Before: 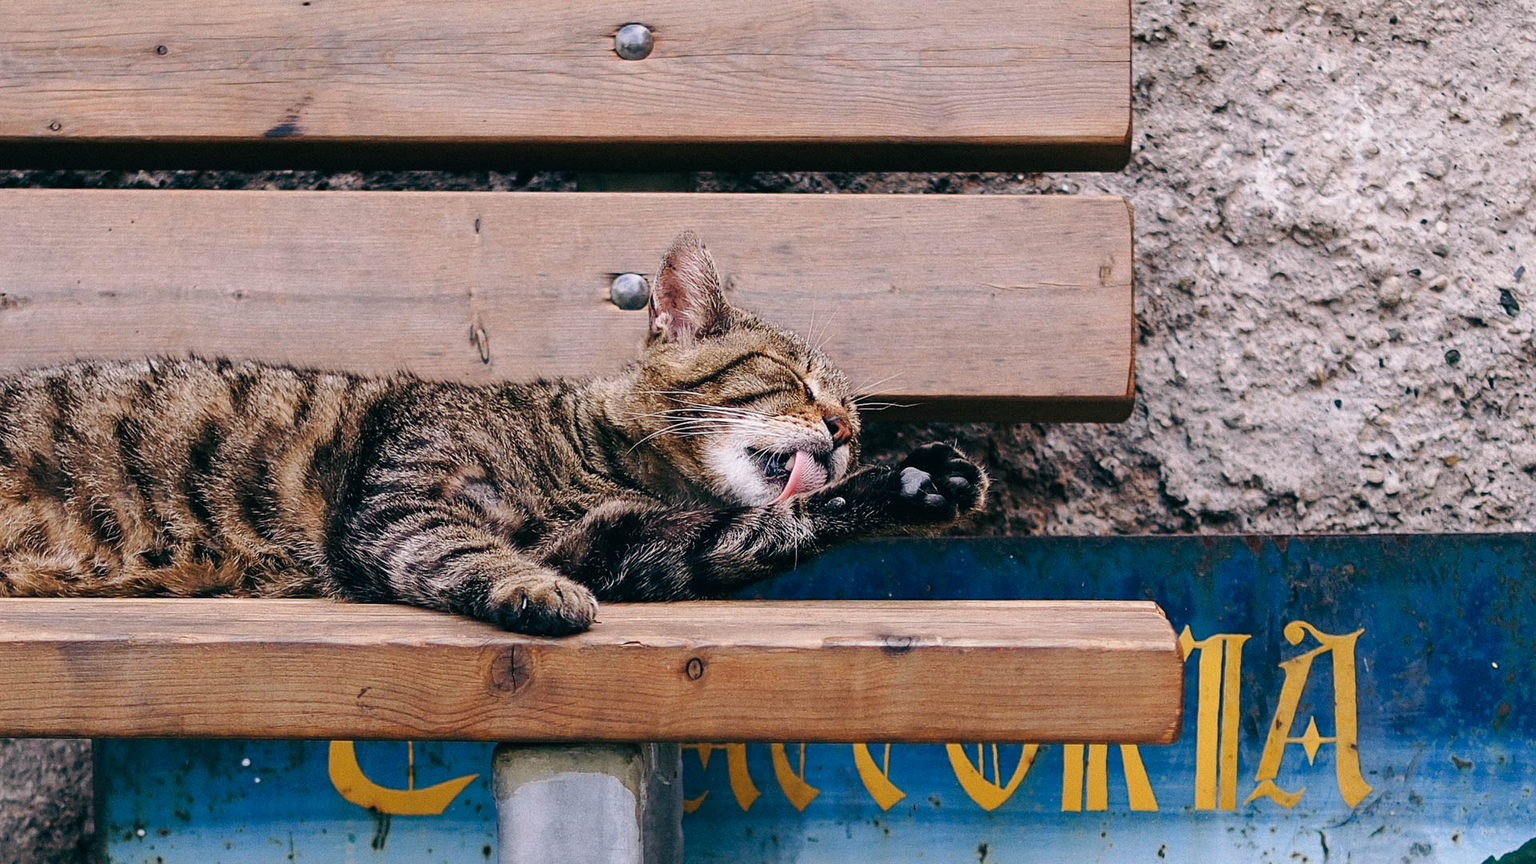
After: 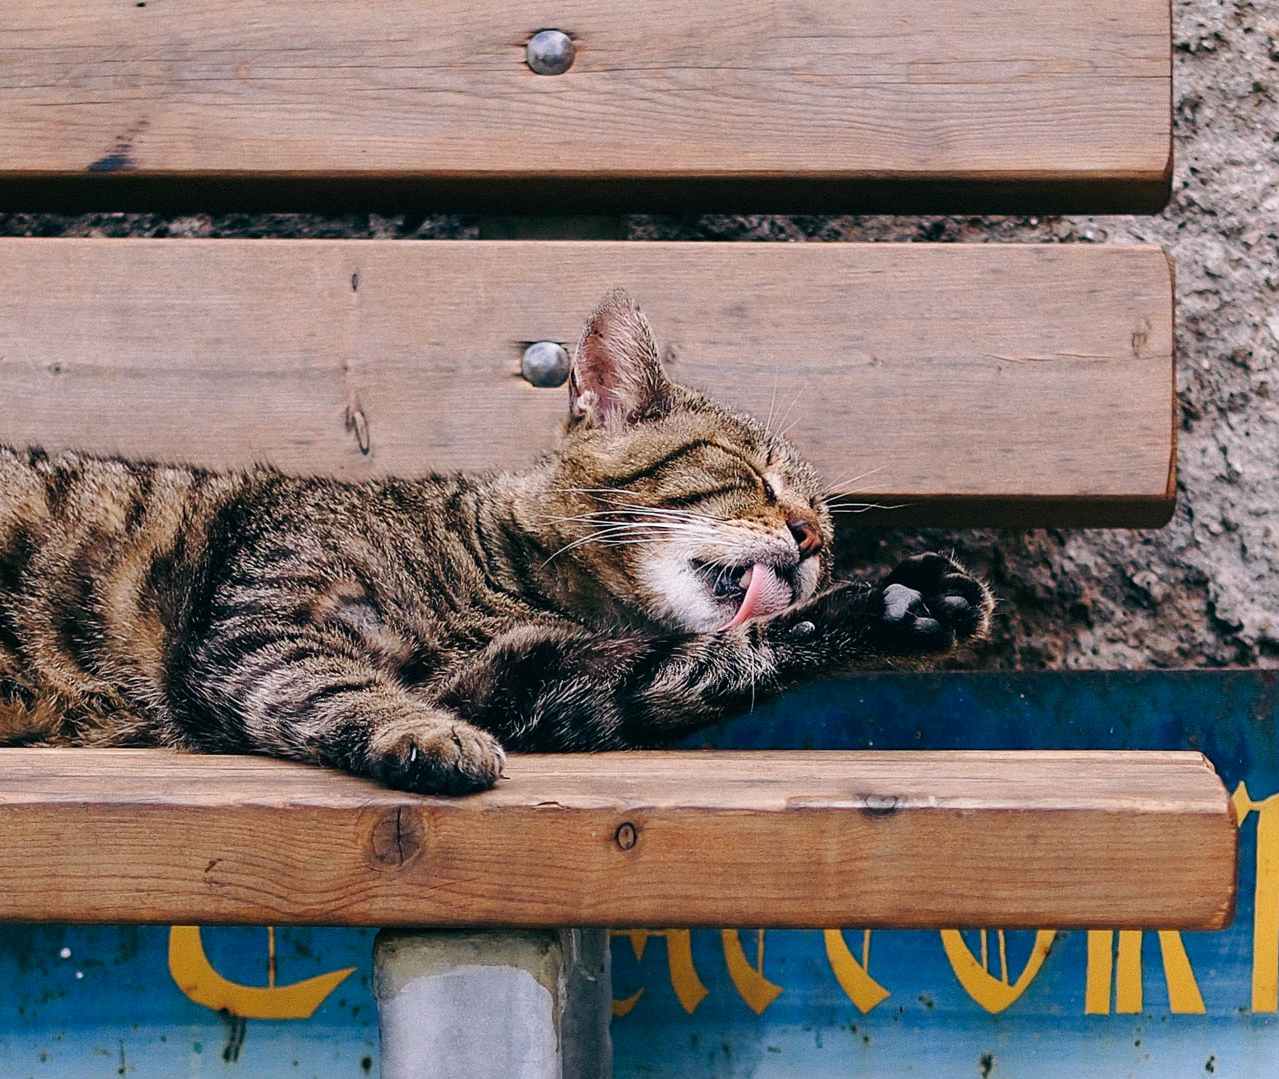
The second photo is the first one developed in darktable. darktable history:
crop and rotate: left 12.648%, right 20.685%
rotate and perspective: crop left 0, crop top 0
